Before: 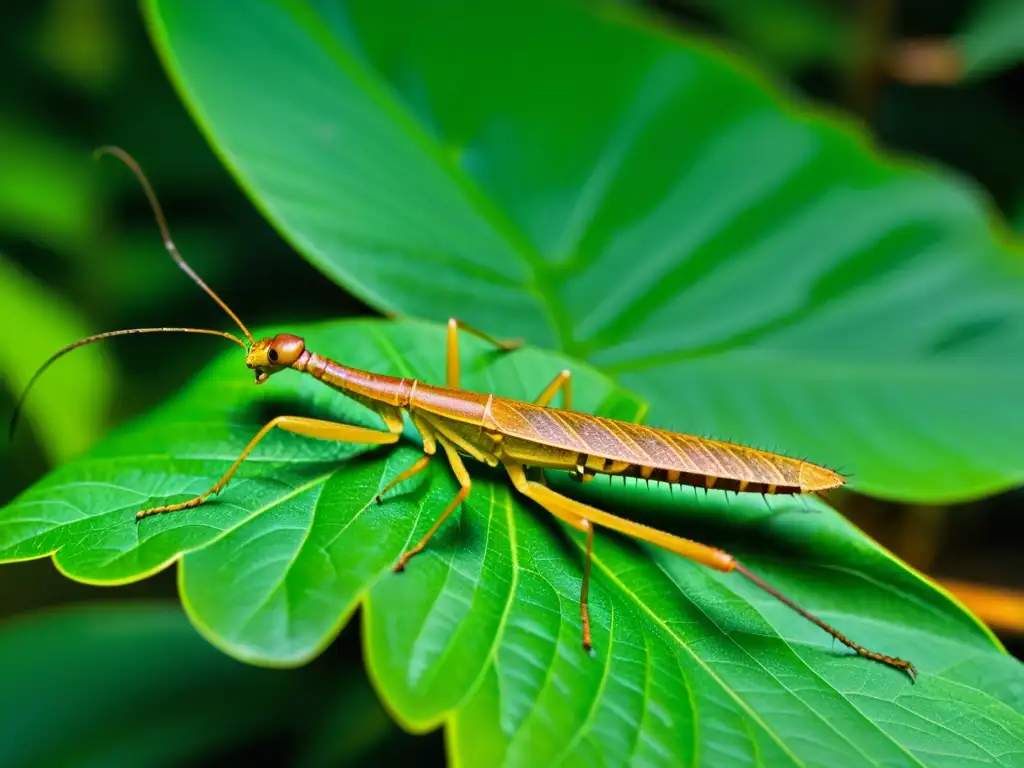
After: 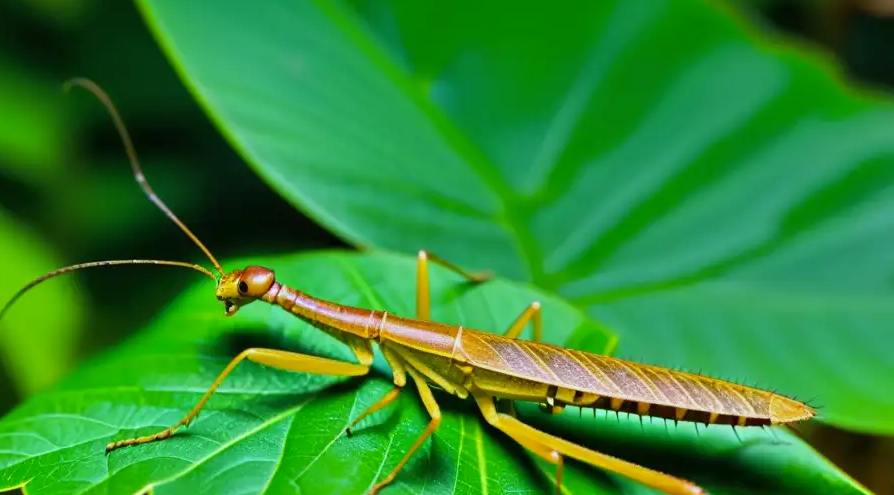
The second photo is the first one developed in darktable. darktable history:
crop: left 3.015%, top 8.969%, right 9.647%, bottom 26.457%
color correction: highlights b* 3
white balance: red 0.924, blue 1.095
